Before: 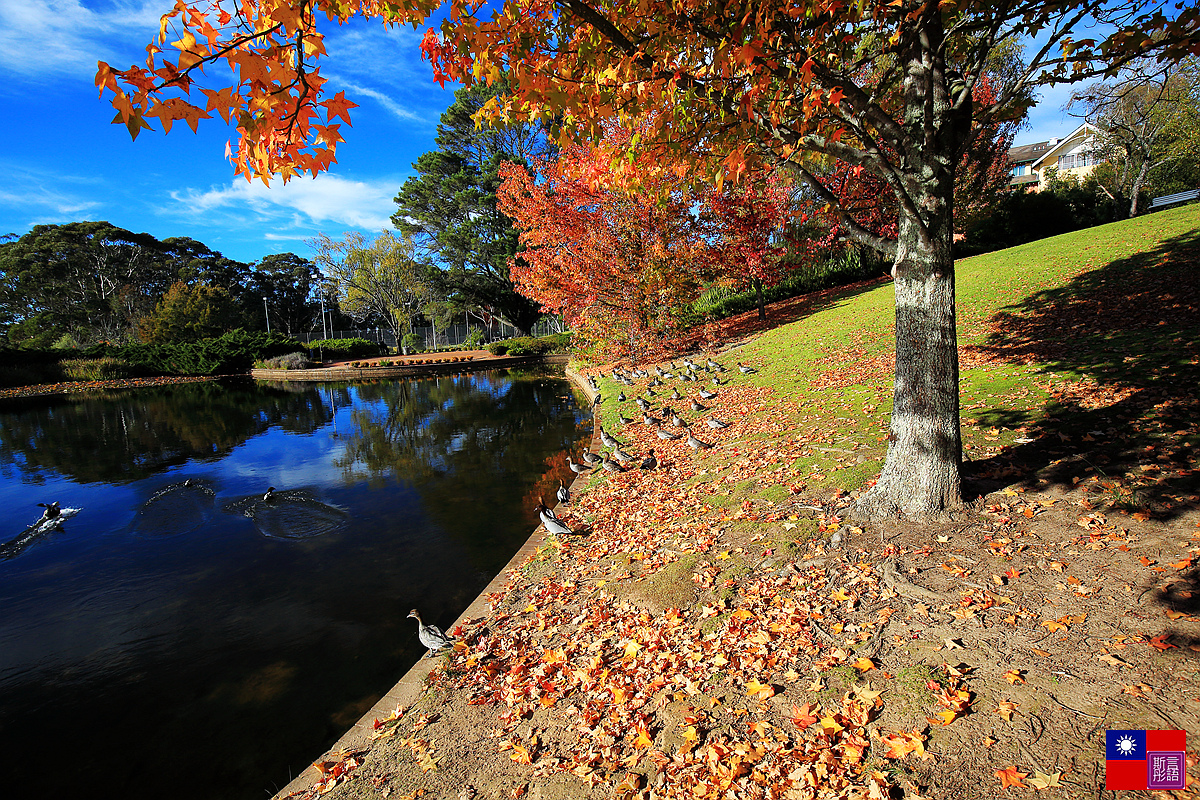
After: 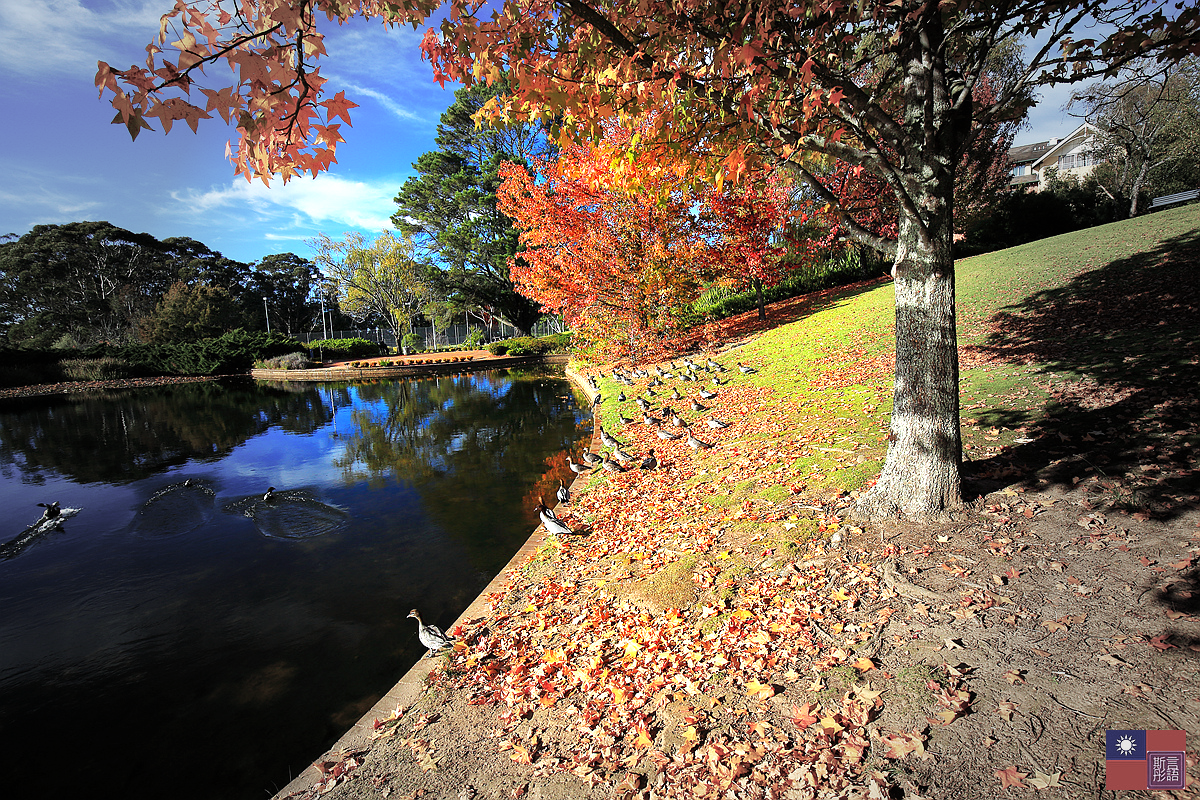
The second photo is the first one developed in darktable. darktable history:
exposure: black level correction 0, exposure 0.698 EV, compensate highlight preservation false
vignetting: fall-off start 40.82%, fall-off radius 40.33%
